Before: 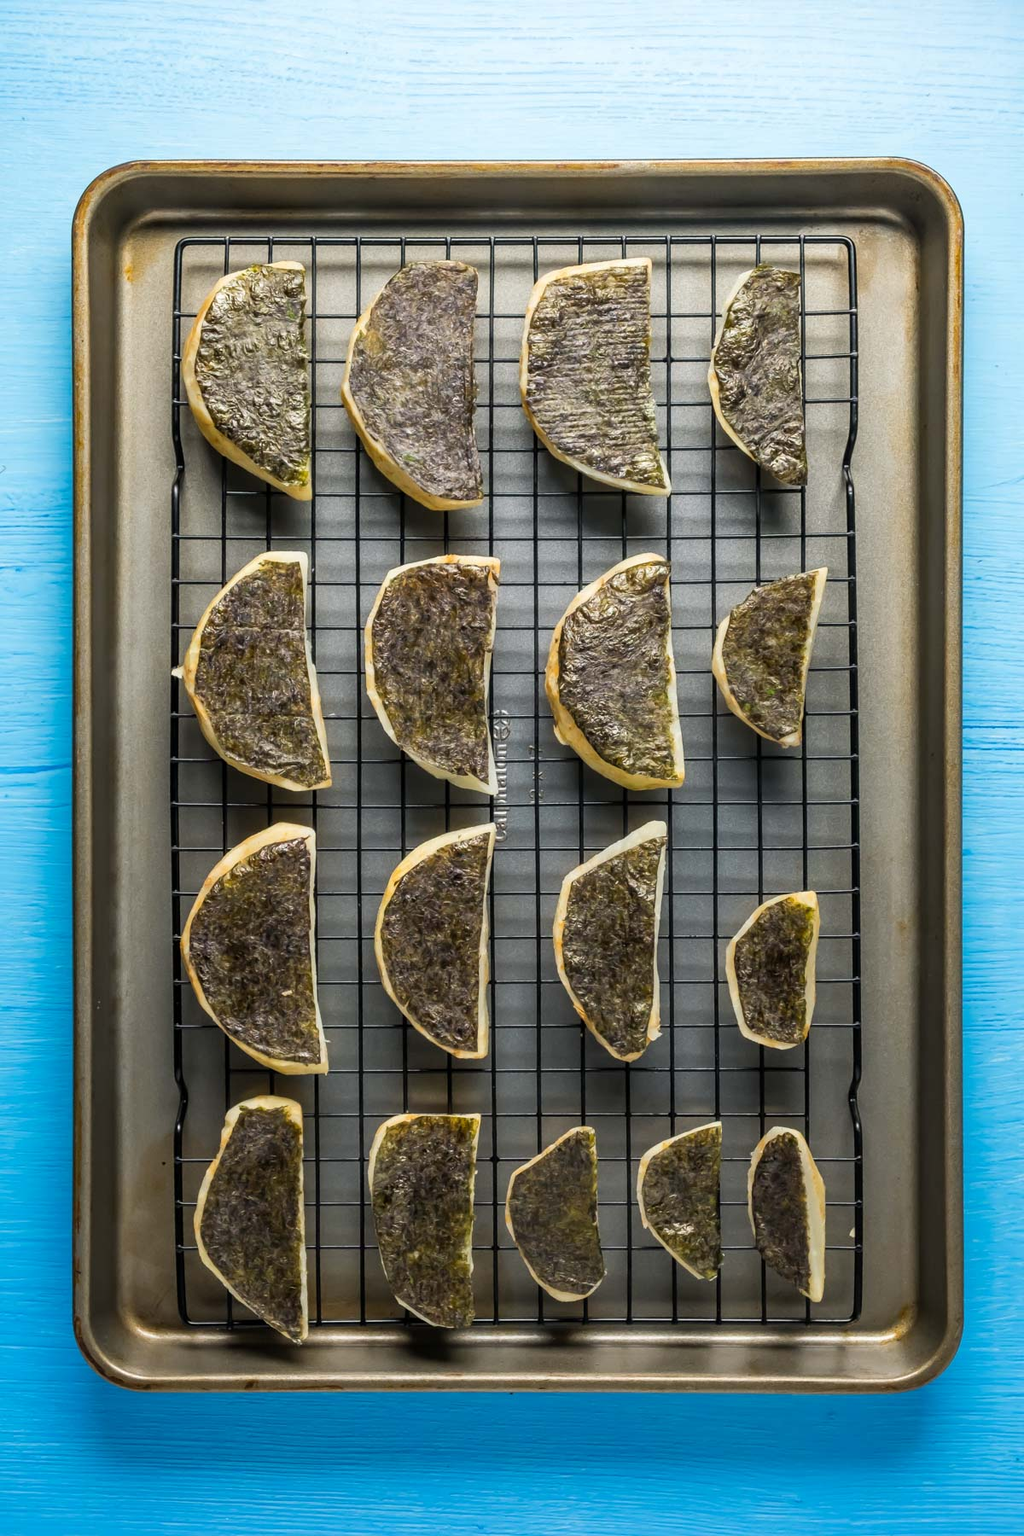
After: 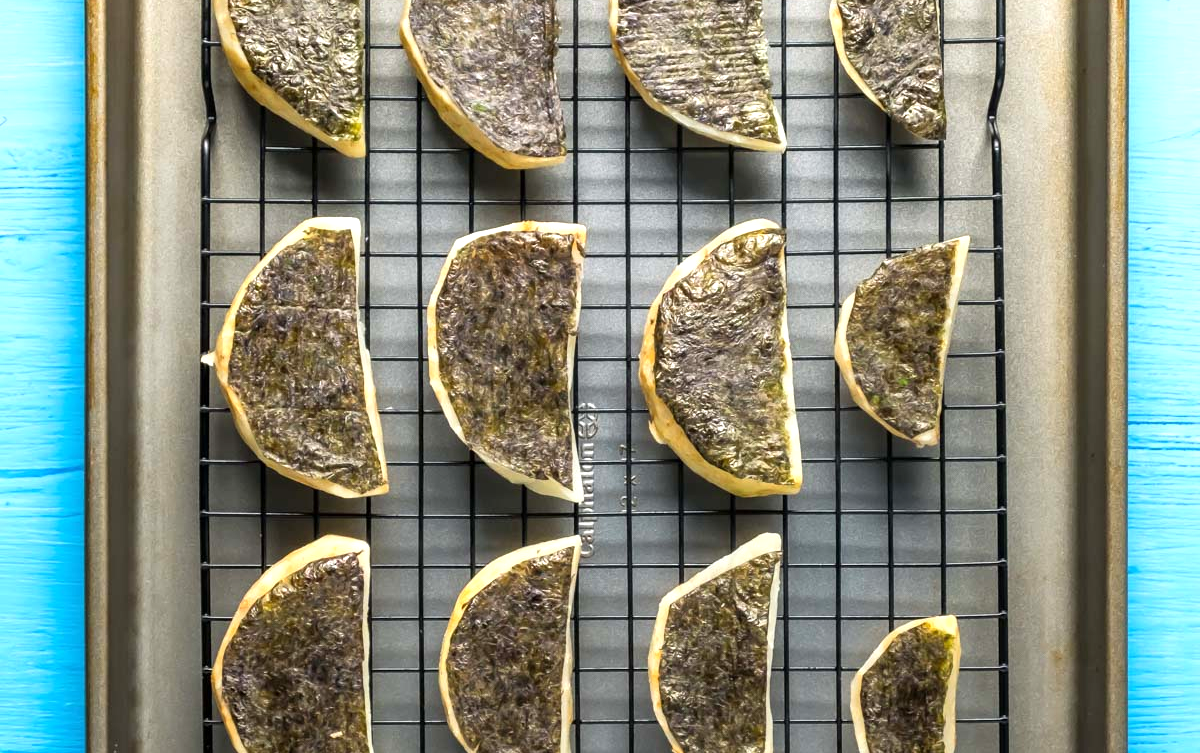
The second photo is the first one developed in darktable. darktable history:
exposure: exposure 0.6 EV, compensate highlight preservation false
crop and rotate: top 23.84%, bottom 34.294%
